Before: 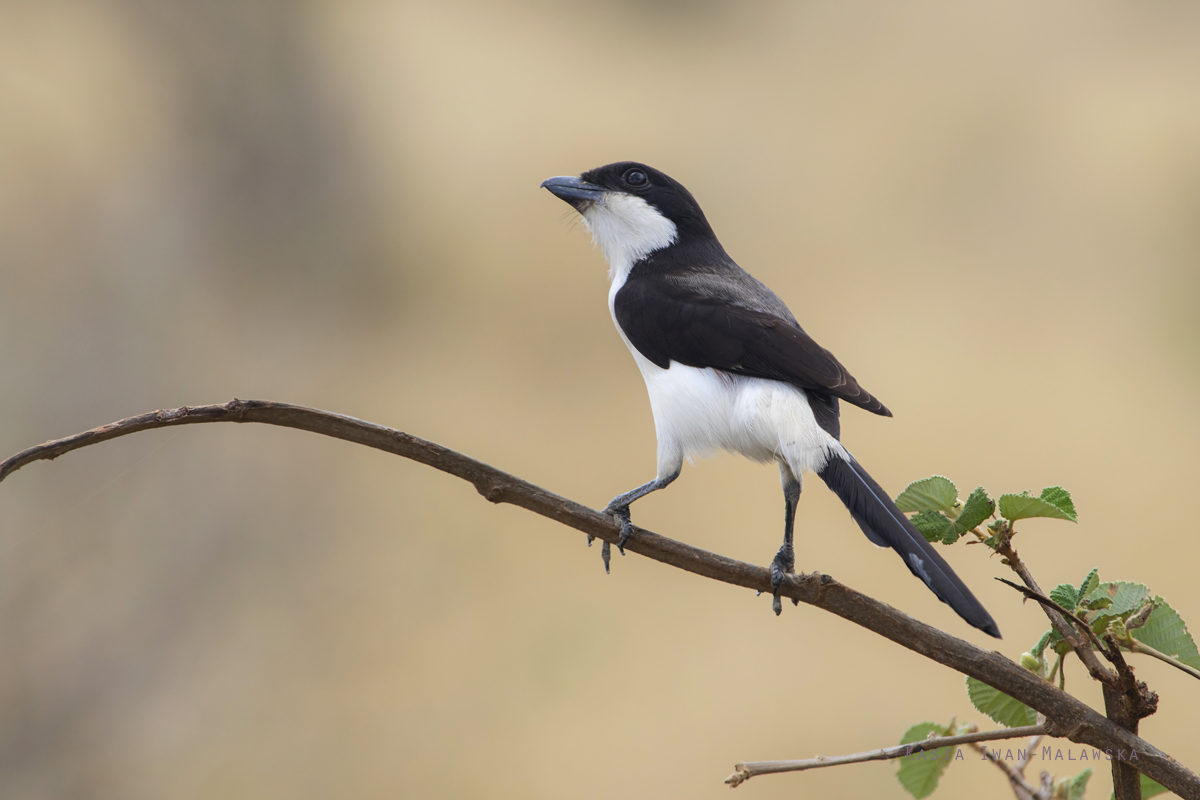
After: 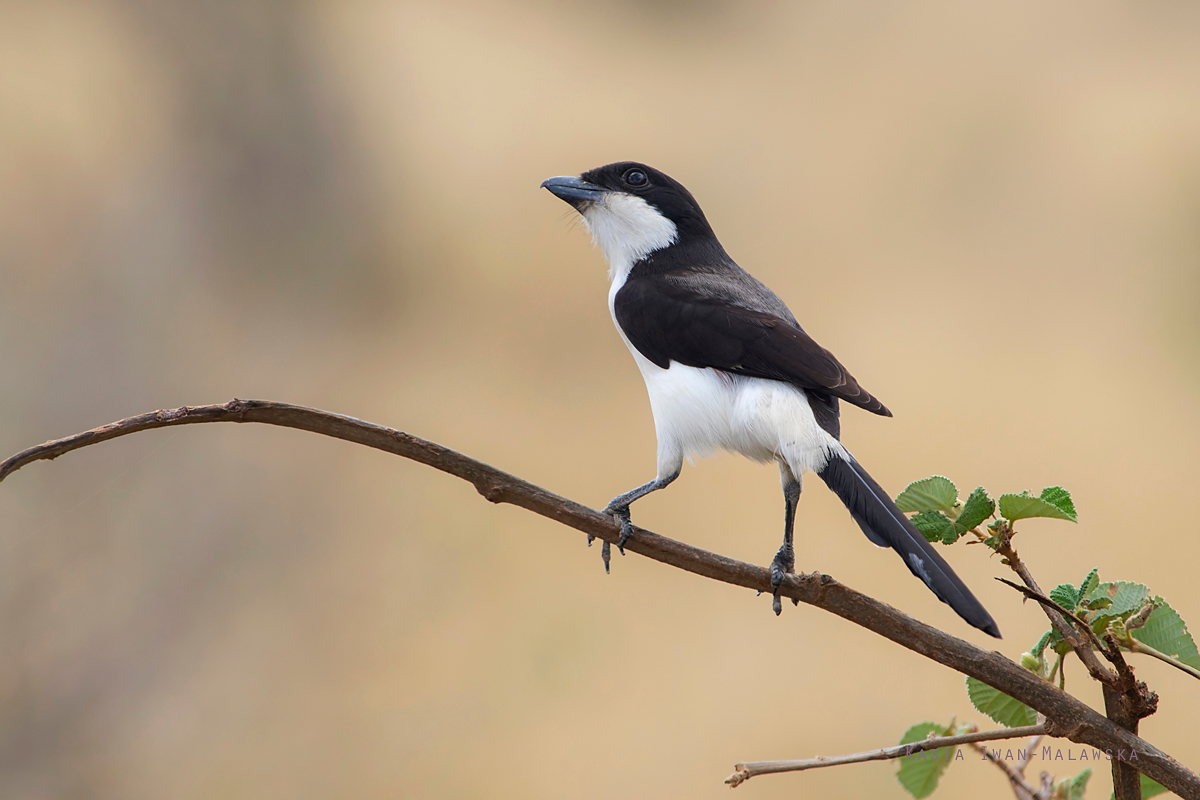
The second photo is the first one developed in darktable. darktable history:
sharpen: radius 1.046, threshold 0.894
